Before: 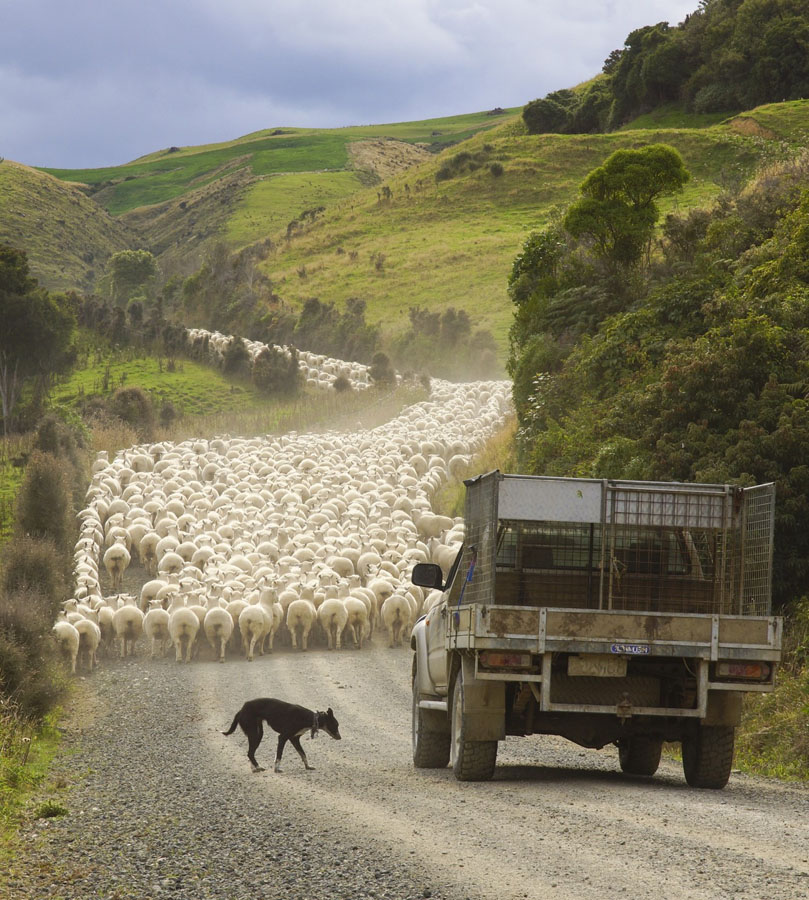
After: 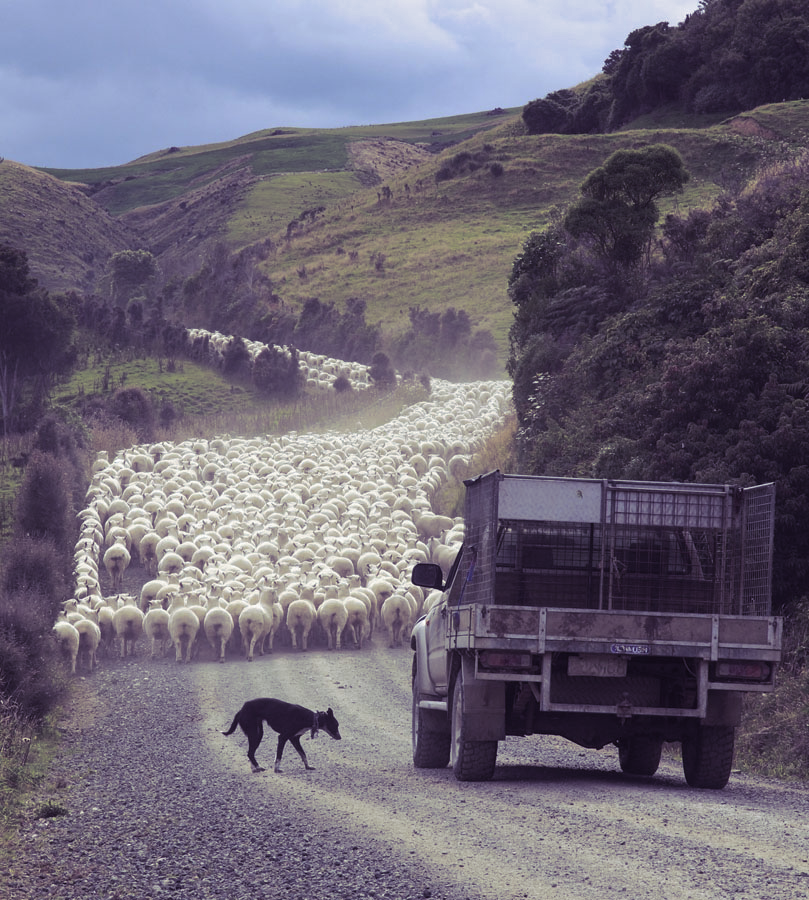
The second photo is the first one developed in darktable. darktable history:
white balance: red 0.954, blue 1.079
split-toning: shadows › hue 255.6°, shadows › saturation 0.66, highlights › hue 43.2°, highlights › saturation 0.68, balance -50.1
tone curve: curves: ch0 [(0, 0) (0.915, 0.89) (1, 1)]
